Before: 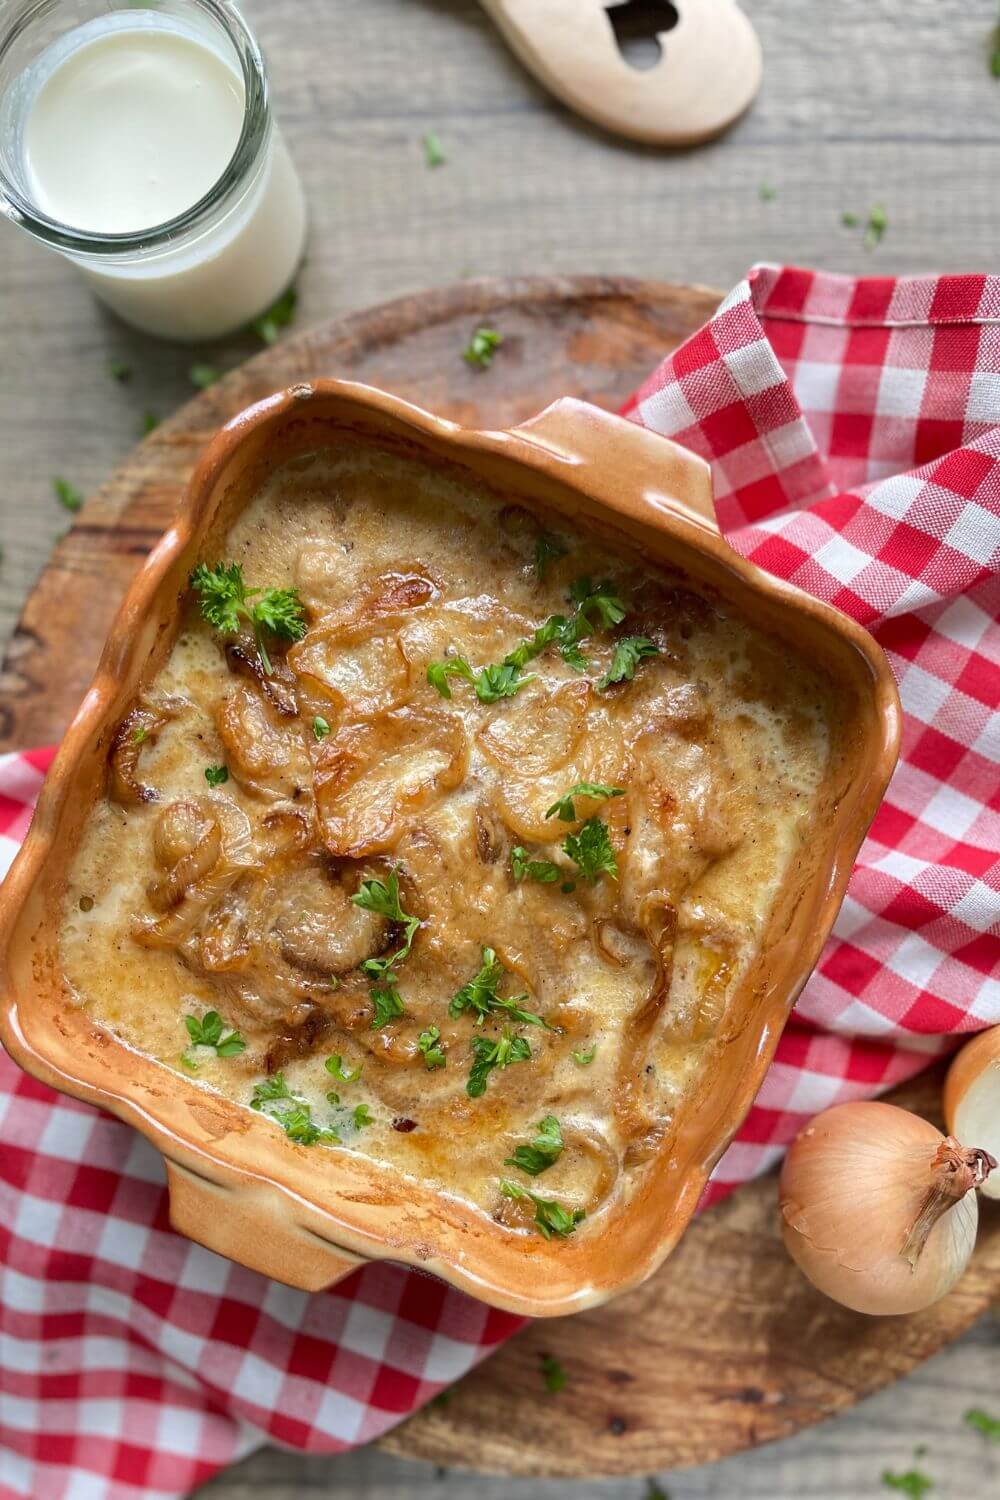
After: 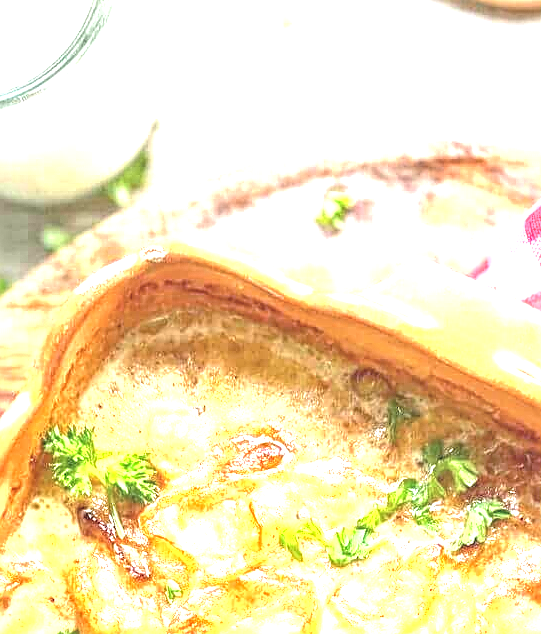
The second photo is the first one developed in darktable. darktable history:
exposure: black level correction 0, exposure 2.313 EV, compensate exposure bias true, compensate highlight preservation false
crop: left 14.853%, top 9.137%, right 30.959%, bottom 48.576%
sharpen: radius 2.702, amount 0.654
local contrast: highlights 67%, shadows 33%, detail 166%, midtone range 0.2
